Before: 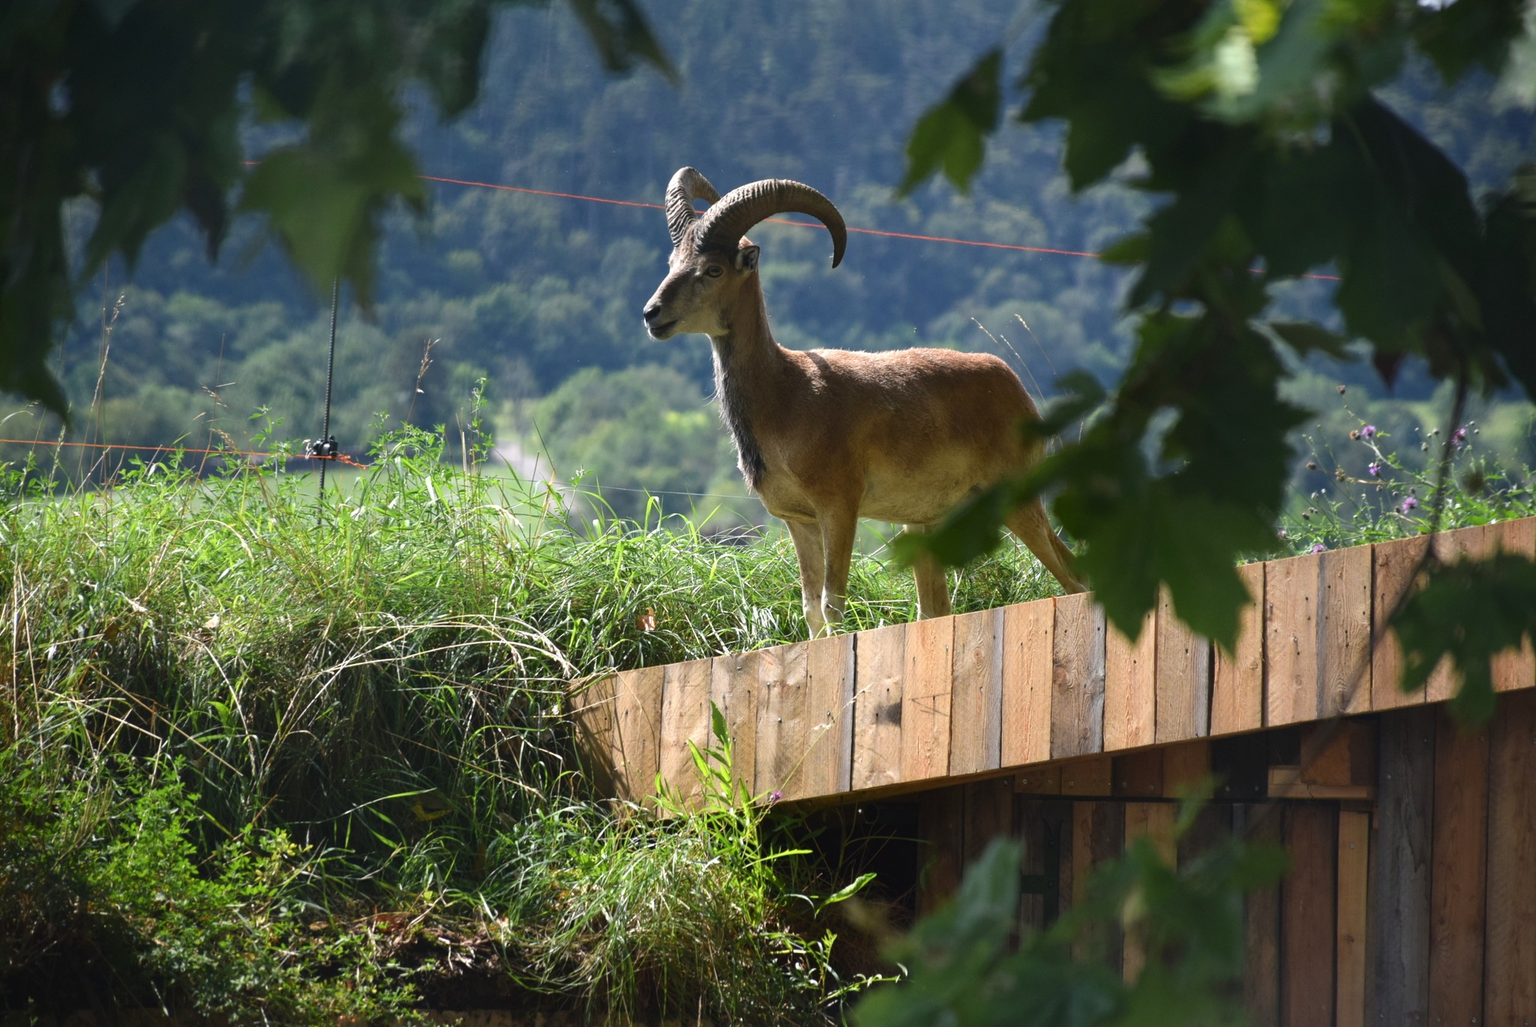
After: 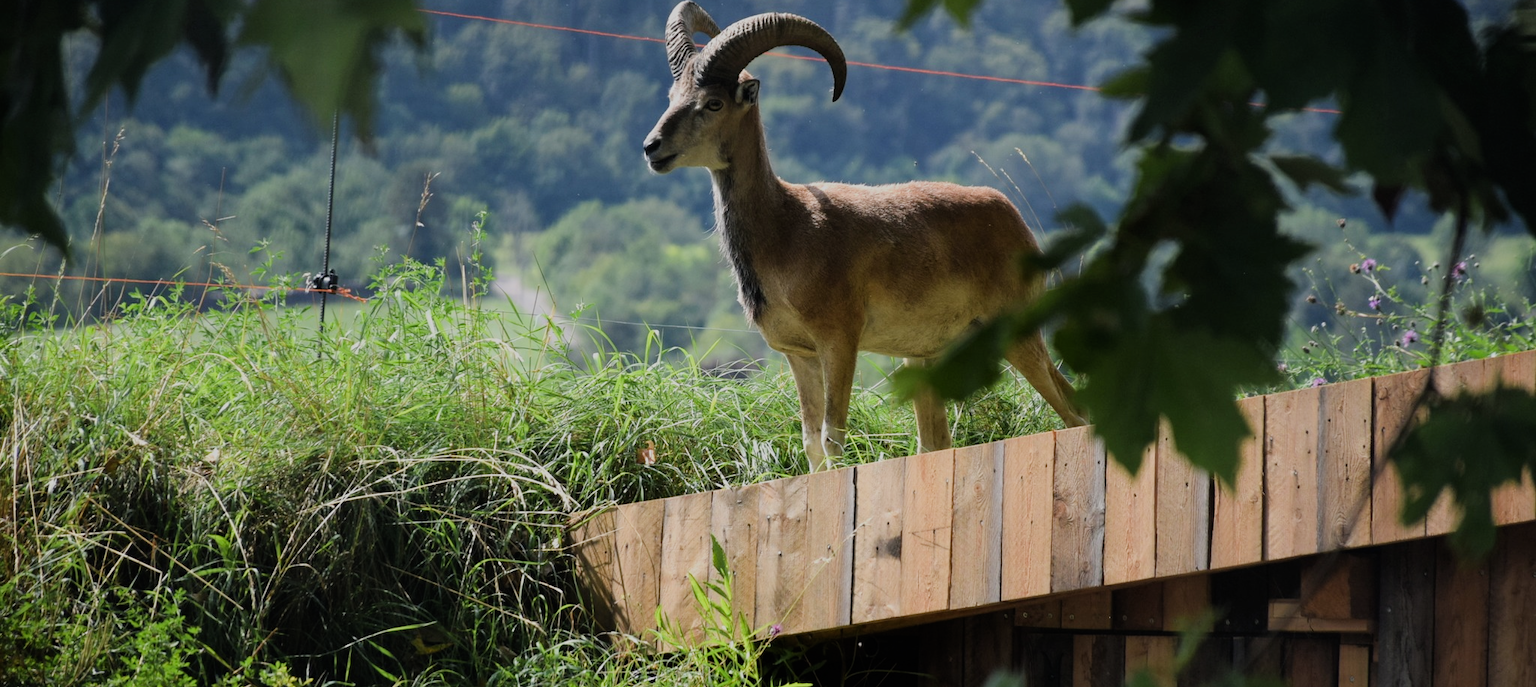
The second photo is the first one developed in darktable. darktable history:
crop: top 16.241%, bottom 16.718%
filmic rgb: black relative exposure -7.17 EV, white relative exposure 5.39 EV, hardness 3.02
